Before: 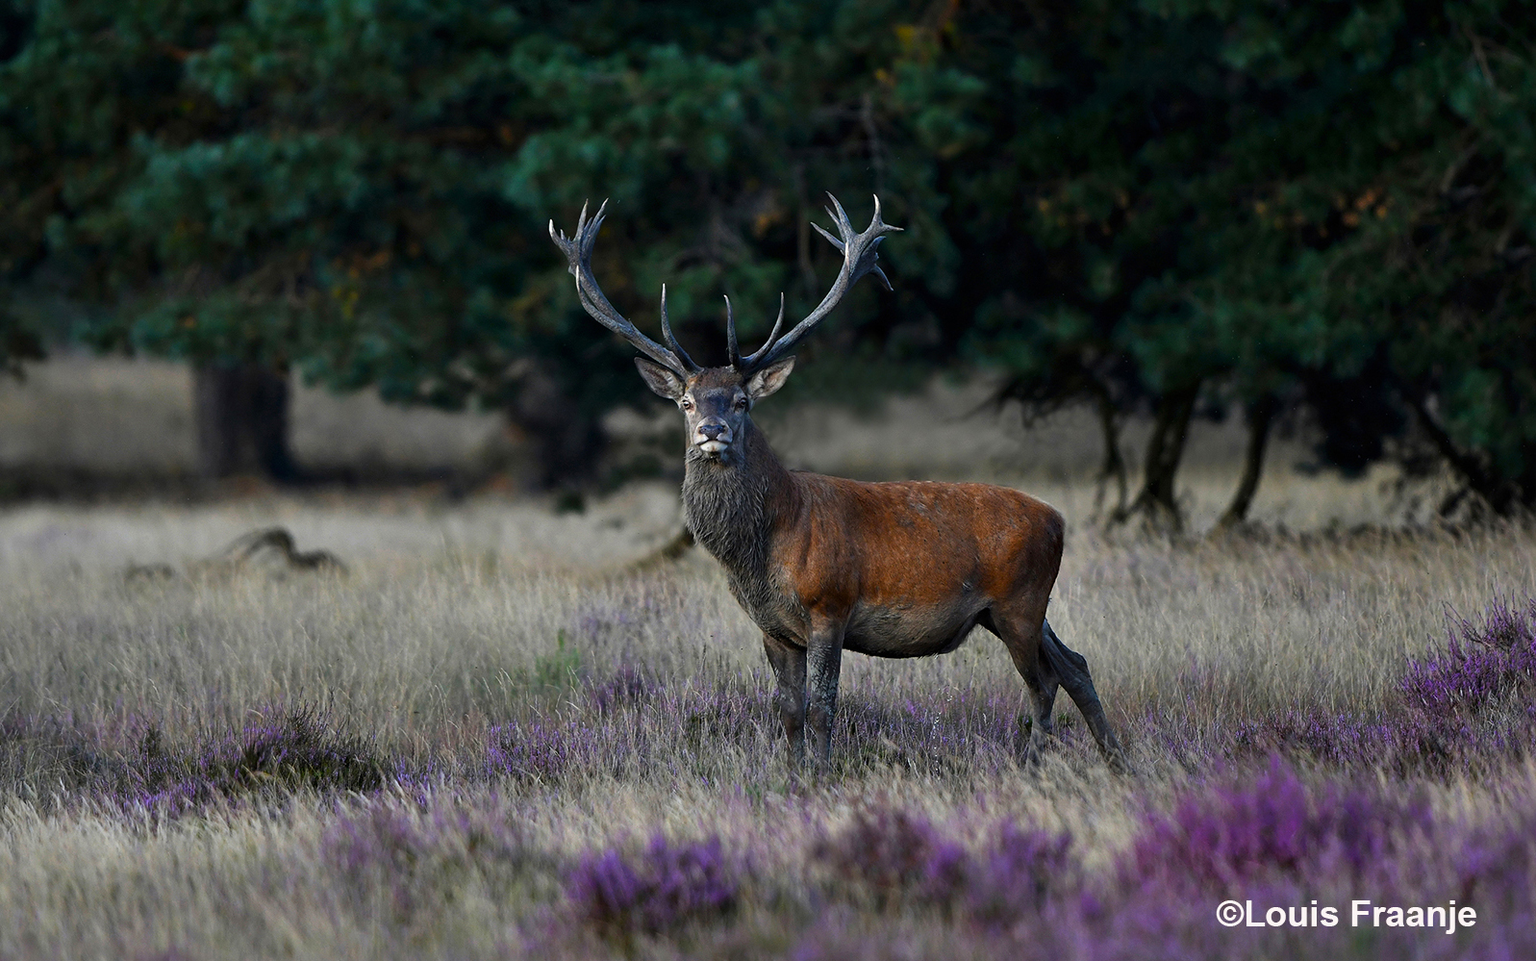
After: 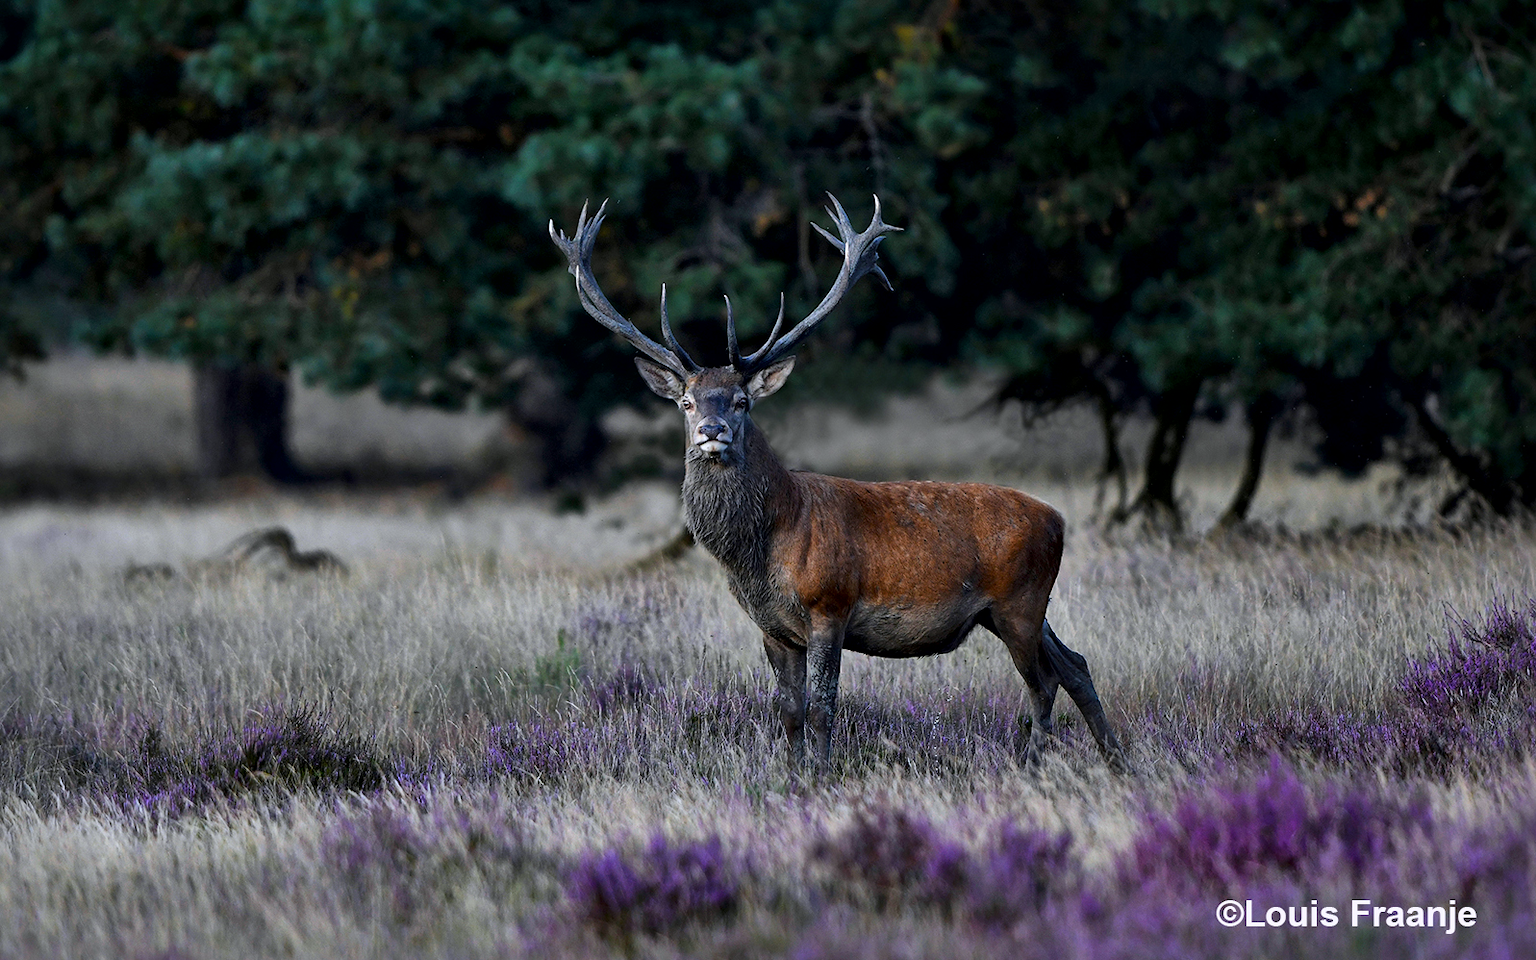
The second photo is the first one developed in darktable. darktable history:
local contrast: mode bilateral grid, contrast 20, coarseness 50, detail 149%, midtone range 0.2
color calibration: illuminant as shot in camera, x 0.358, y 0.373, temperature 4628.91 K, saturation algorithm version 1 (2020)
